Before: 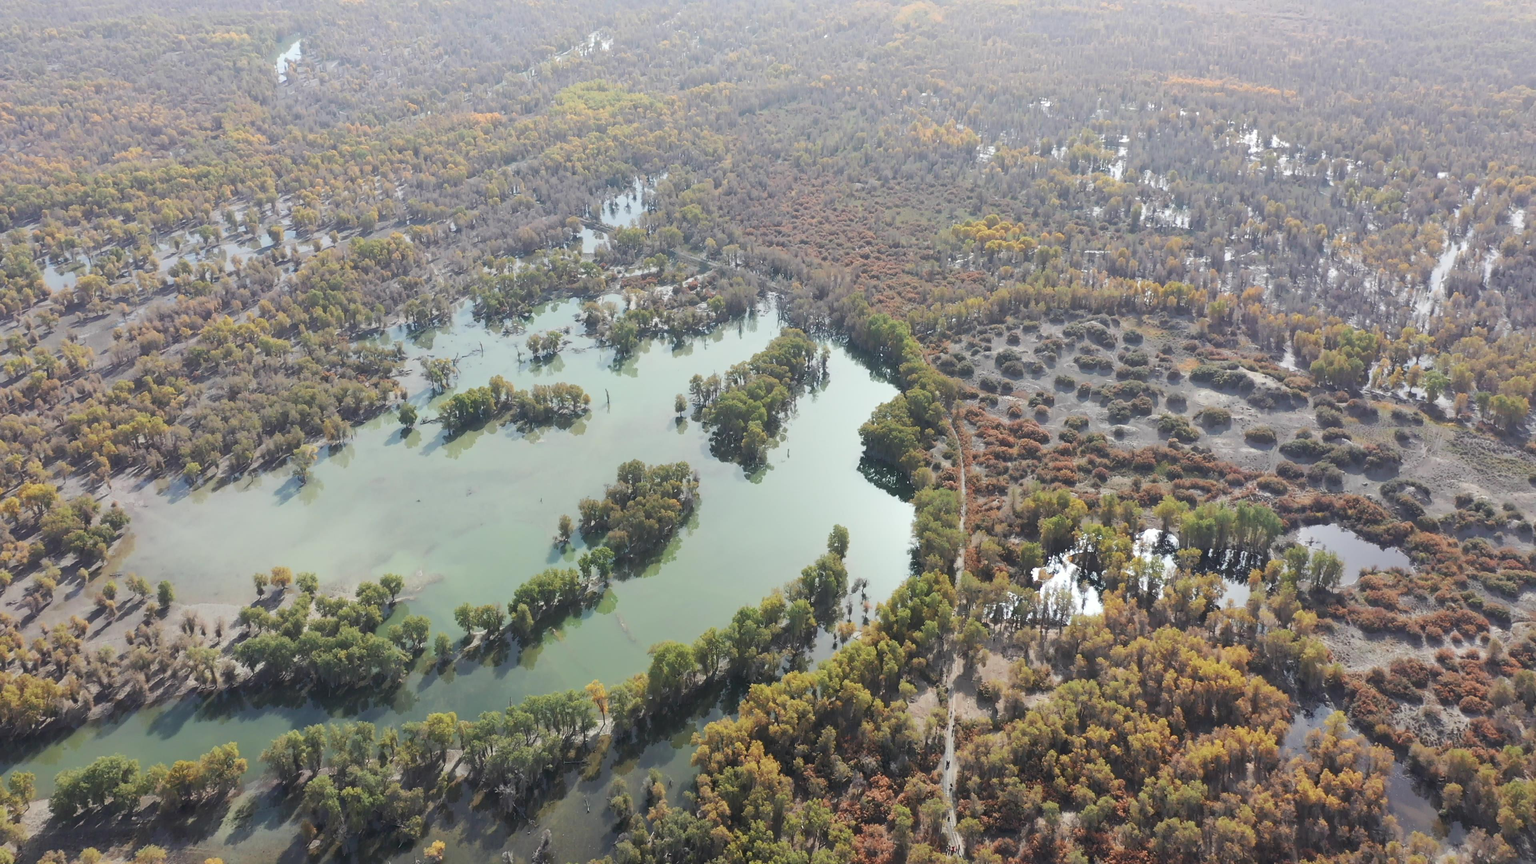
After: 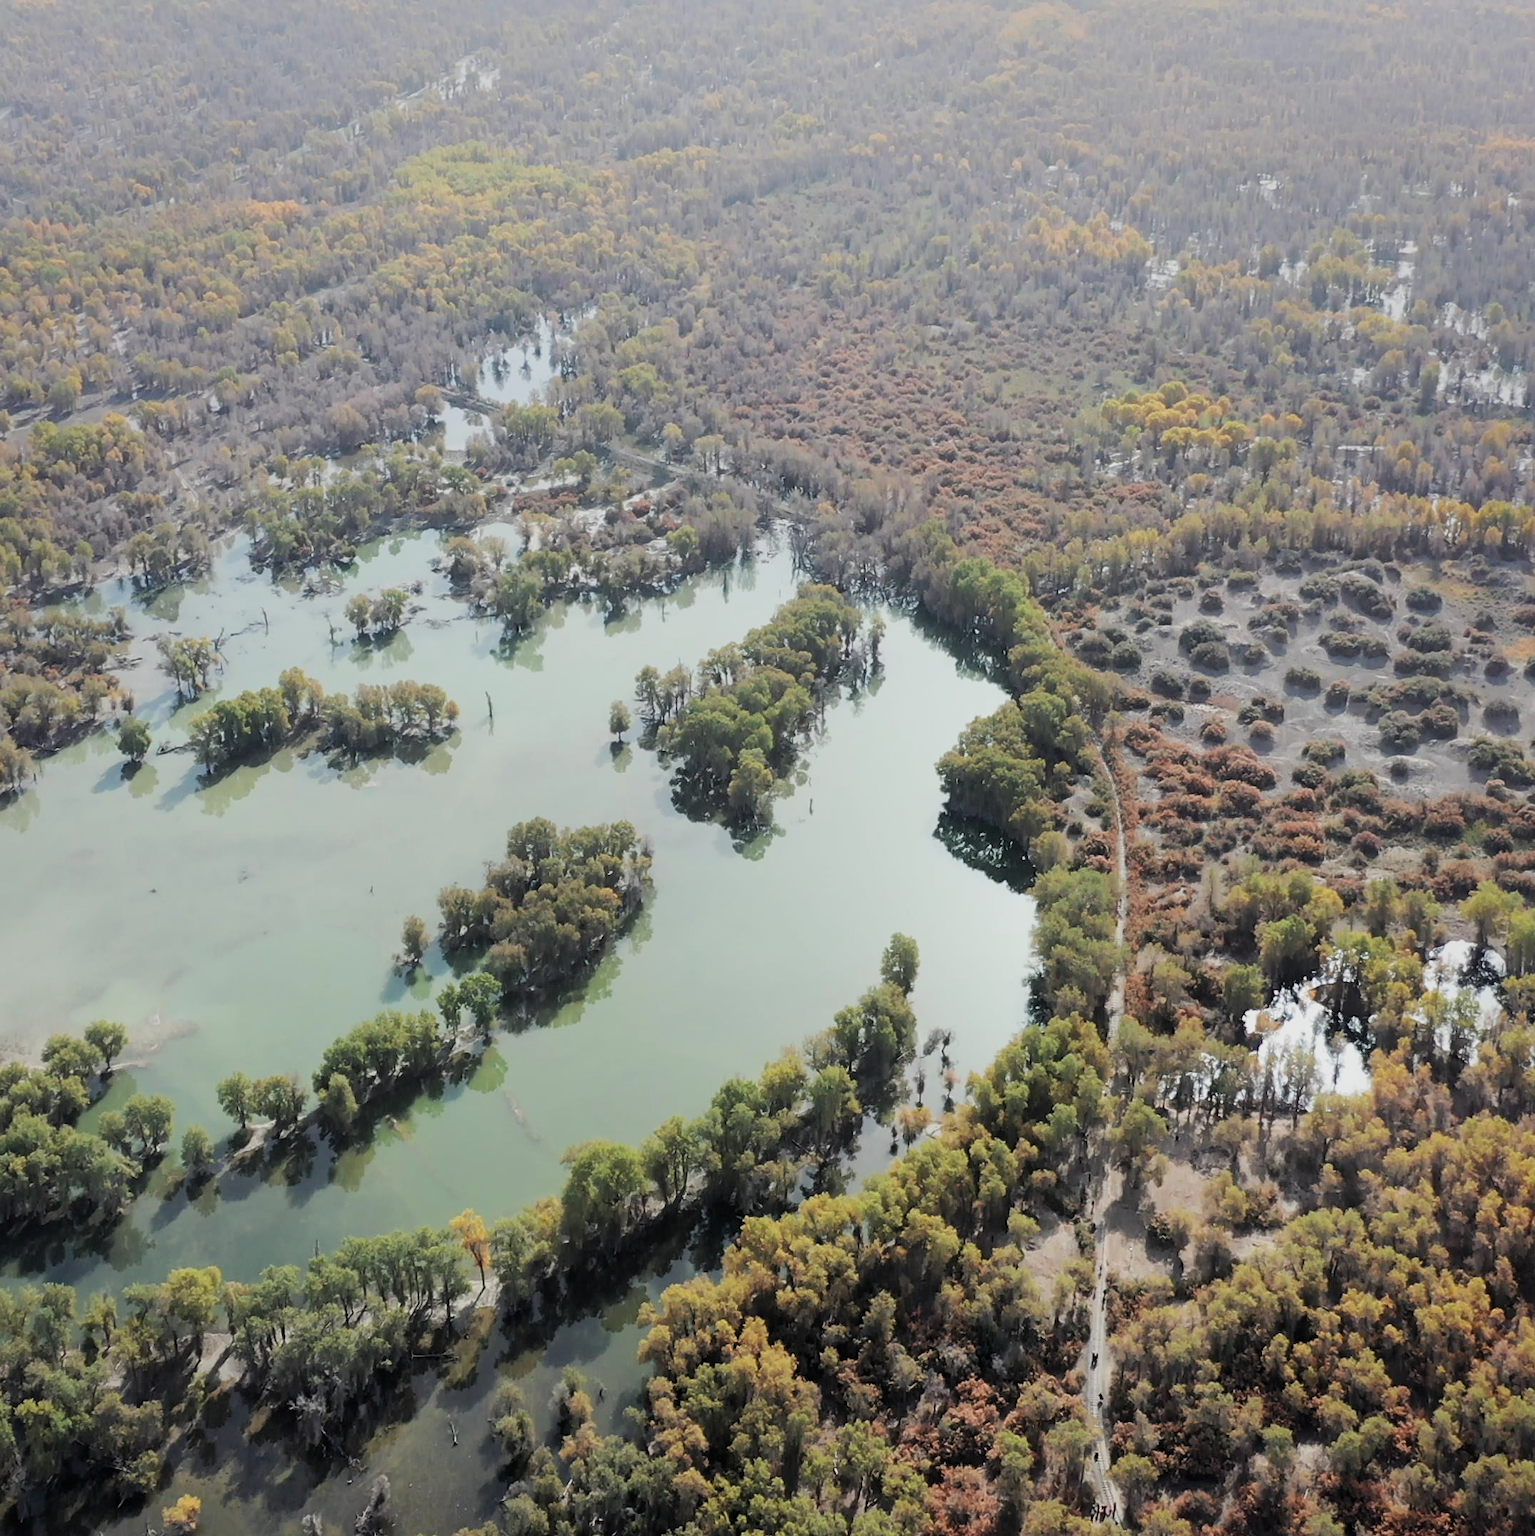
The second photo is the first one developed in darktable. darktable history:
vignetting: brightness -0.228, saturation 0.151, center (-0.029, 0.232), unbound false
crop: left 21.649%, right 22.13%, bottom 0.012%
filmic rgb: black relative exposure -5.14 EV, white relative exposure 3.54 EV, hardness 3.19, contrast 1.193, highlights saturation mix -49.86%
